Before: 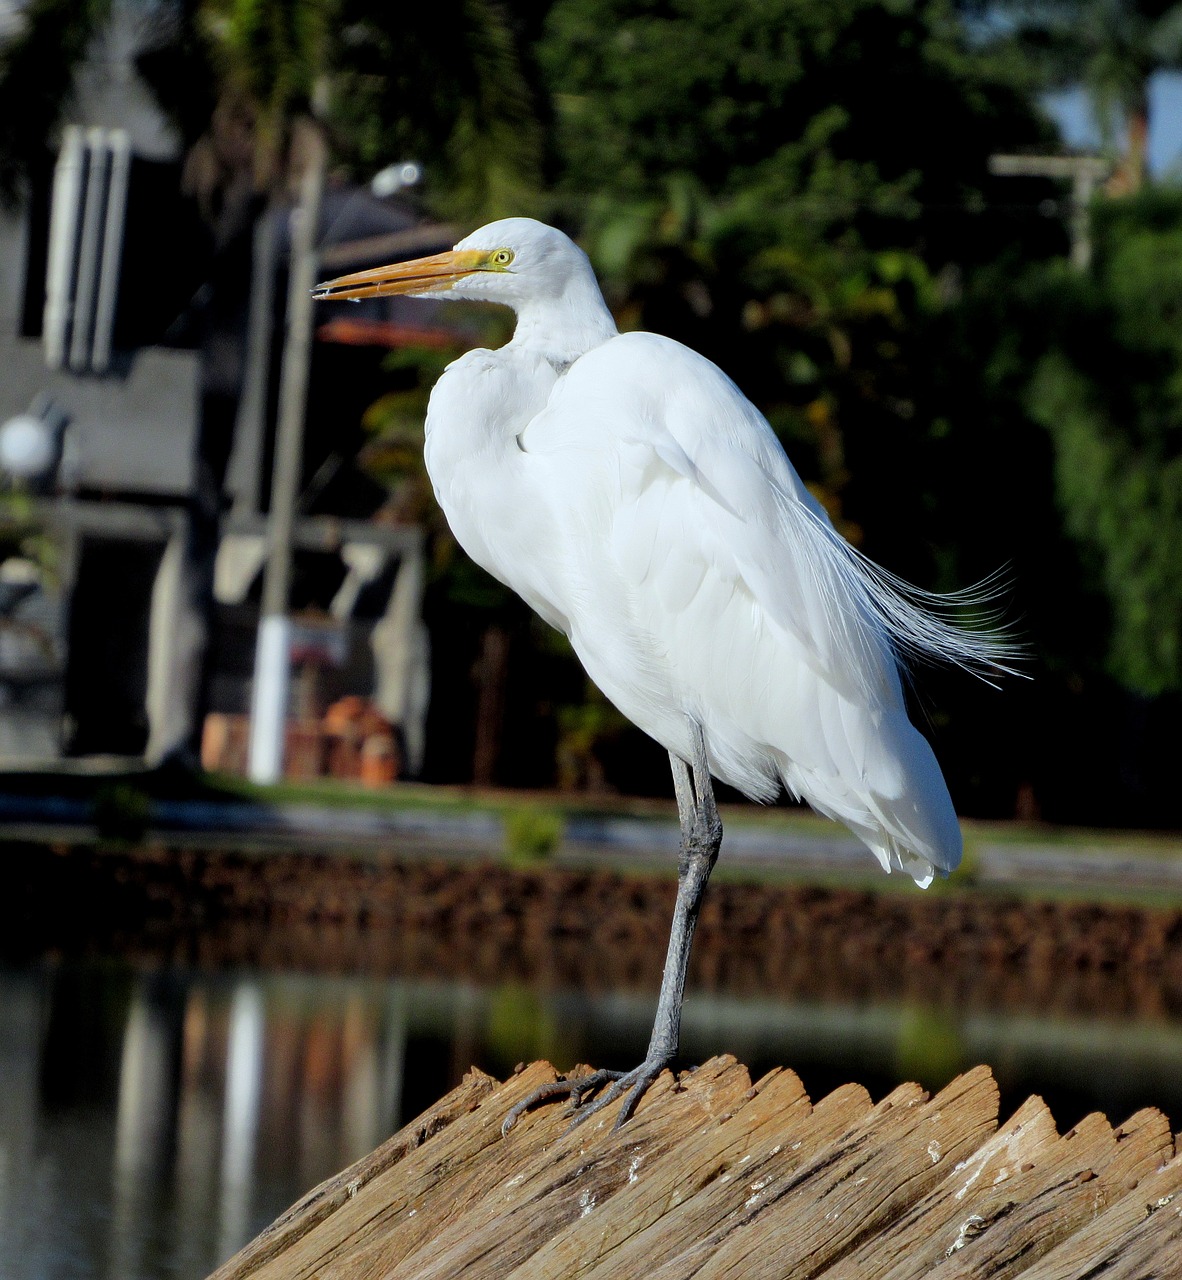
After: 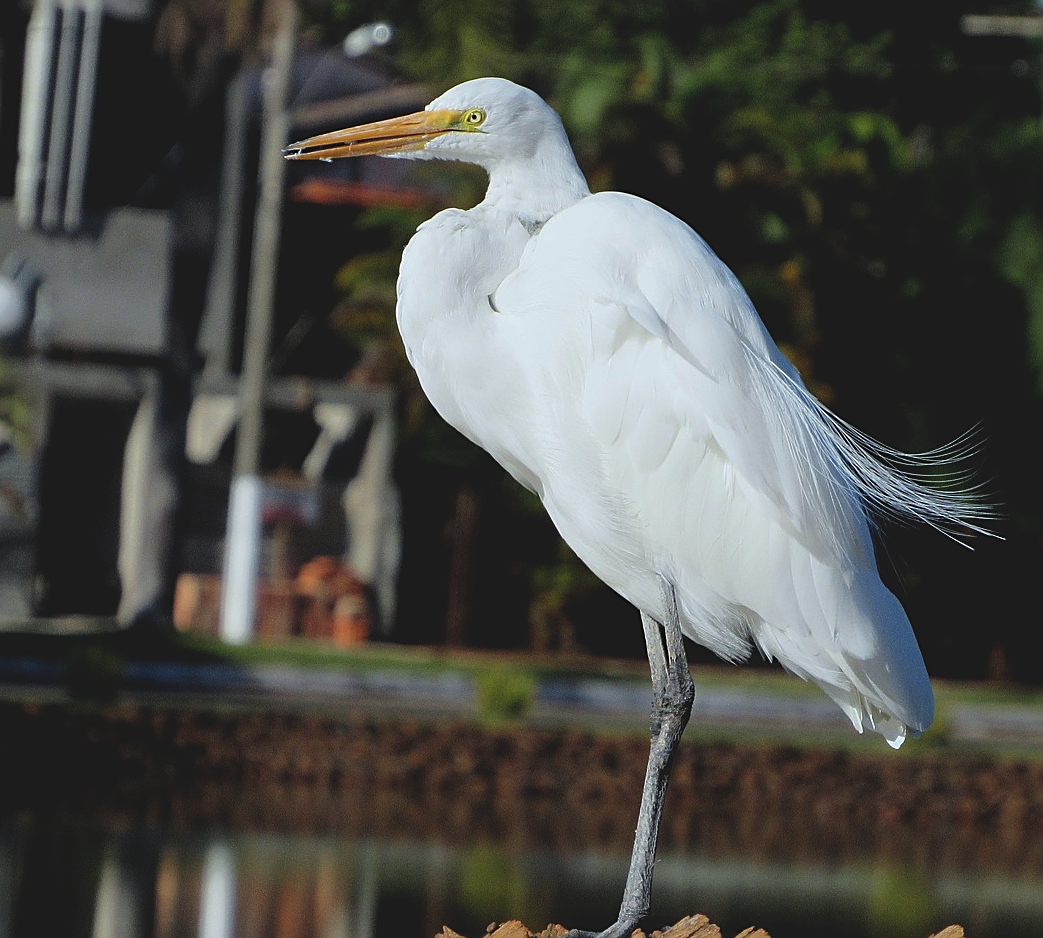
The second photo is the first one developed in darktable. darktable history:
sharpen: on, module defaults
exposure: black level correction -0.013, exposure -0.191 EV, compensate exposure bias true, compensate highlight preservation false
crop and rotate: left 2.391%, top 10.983%, right 9.367%, bottom 15.713%
